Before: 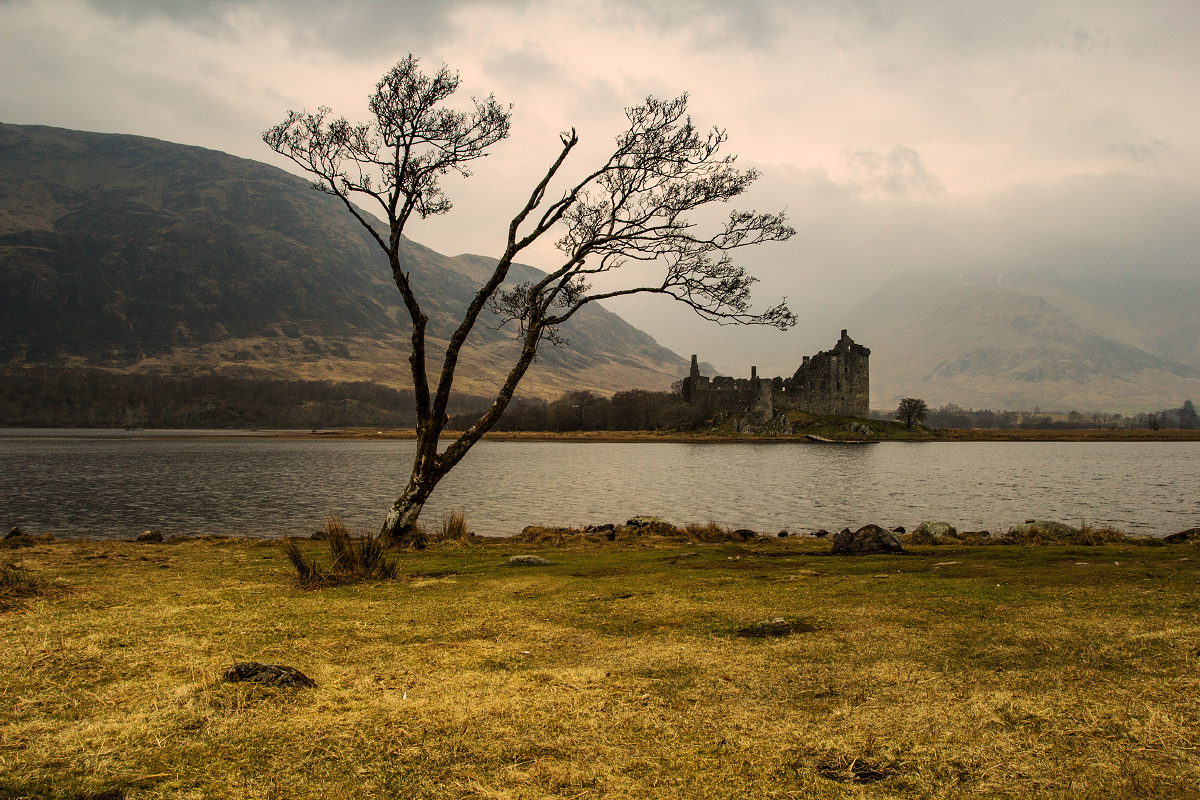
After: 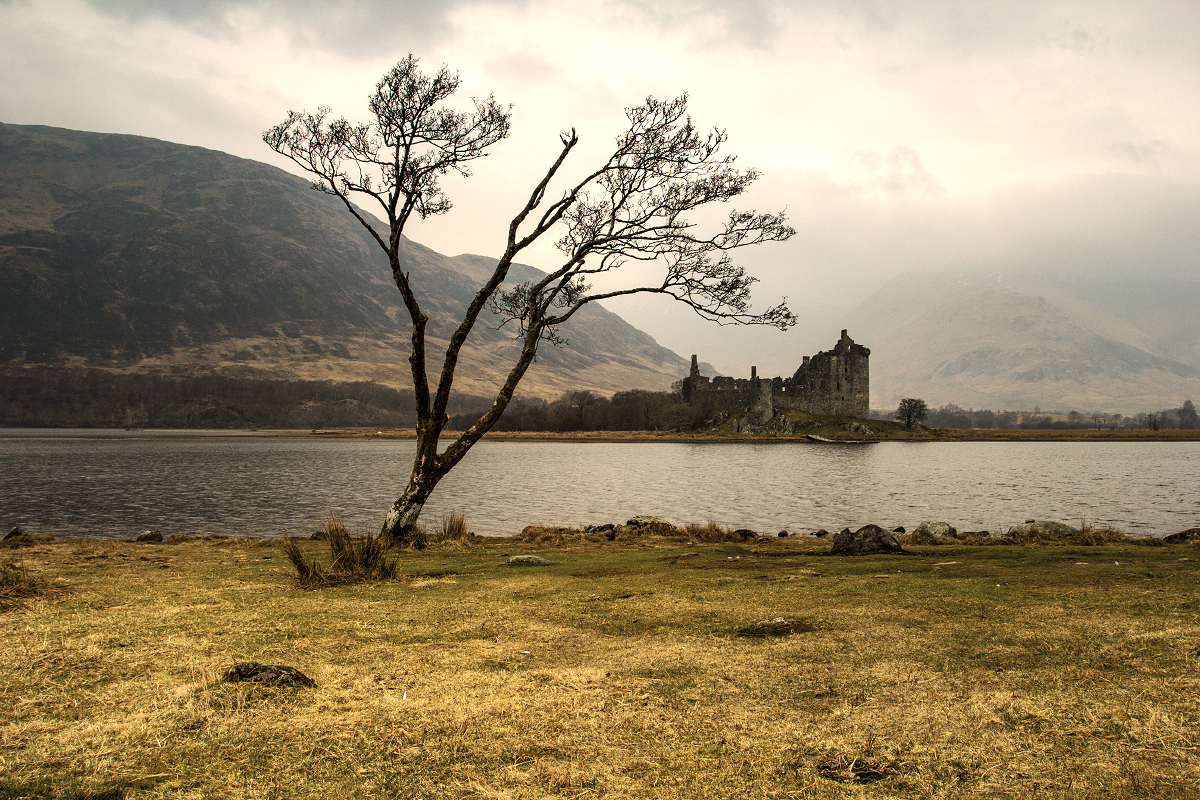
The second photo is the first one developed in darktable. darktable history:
exposure: black level correction 0, exposure 0.5 EV, compensate highlight preservation false
color correction: saturation 0.8
